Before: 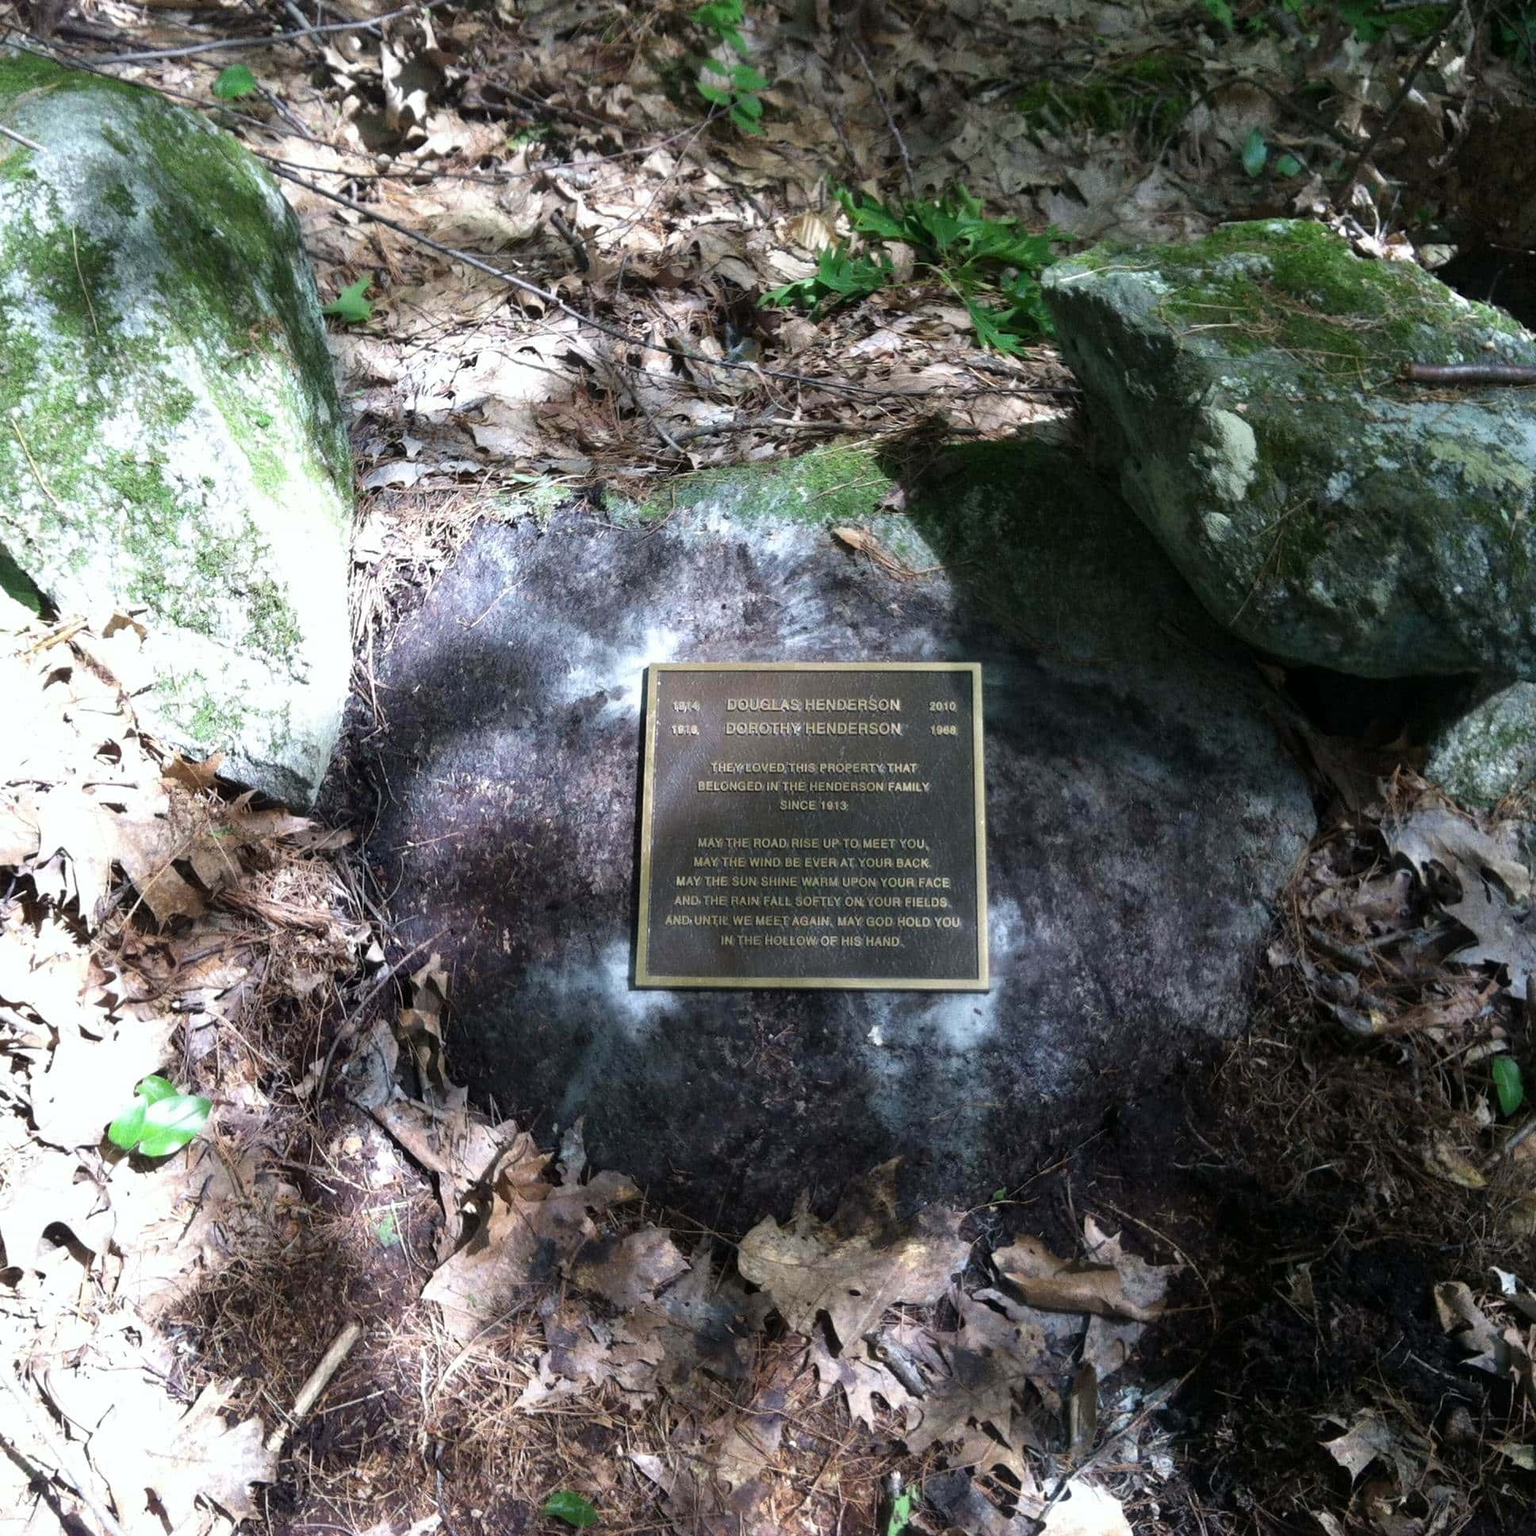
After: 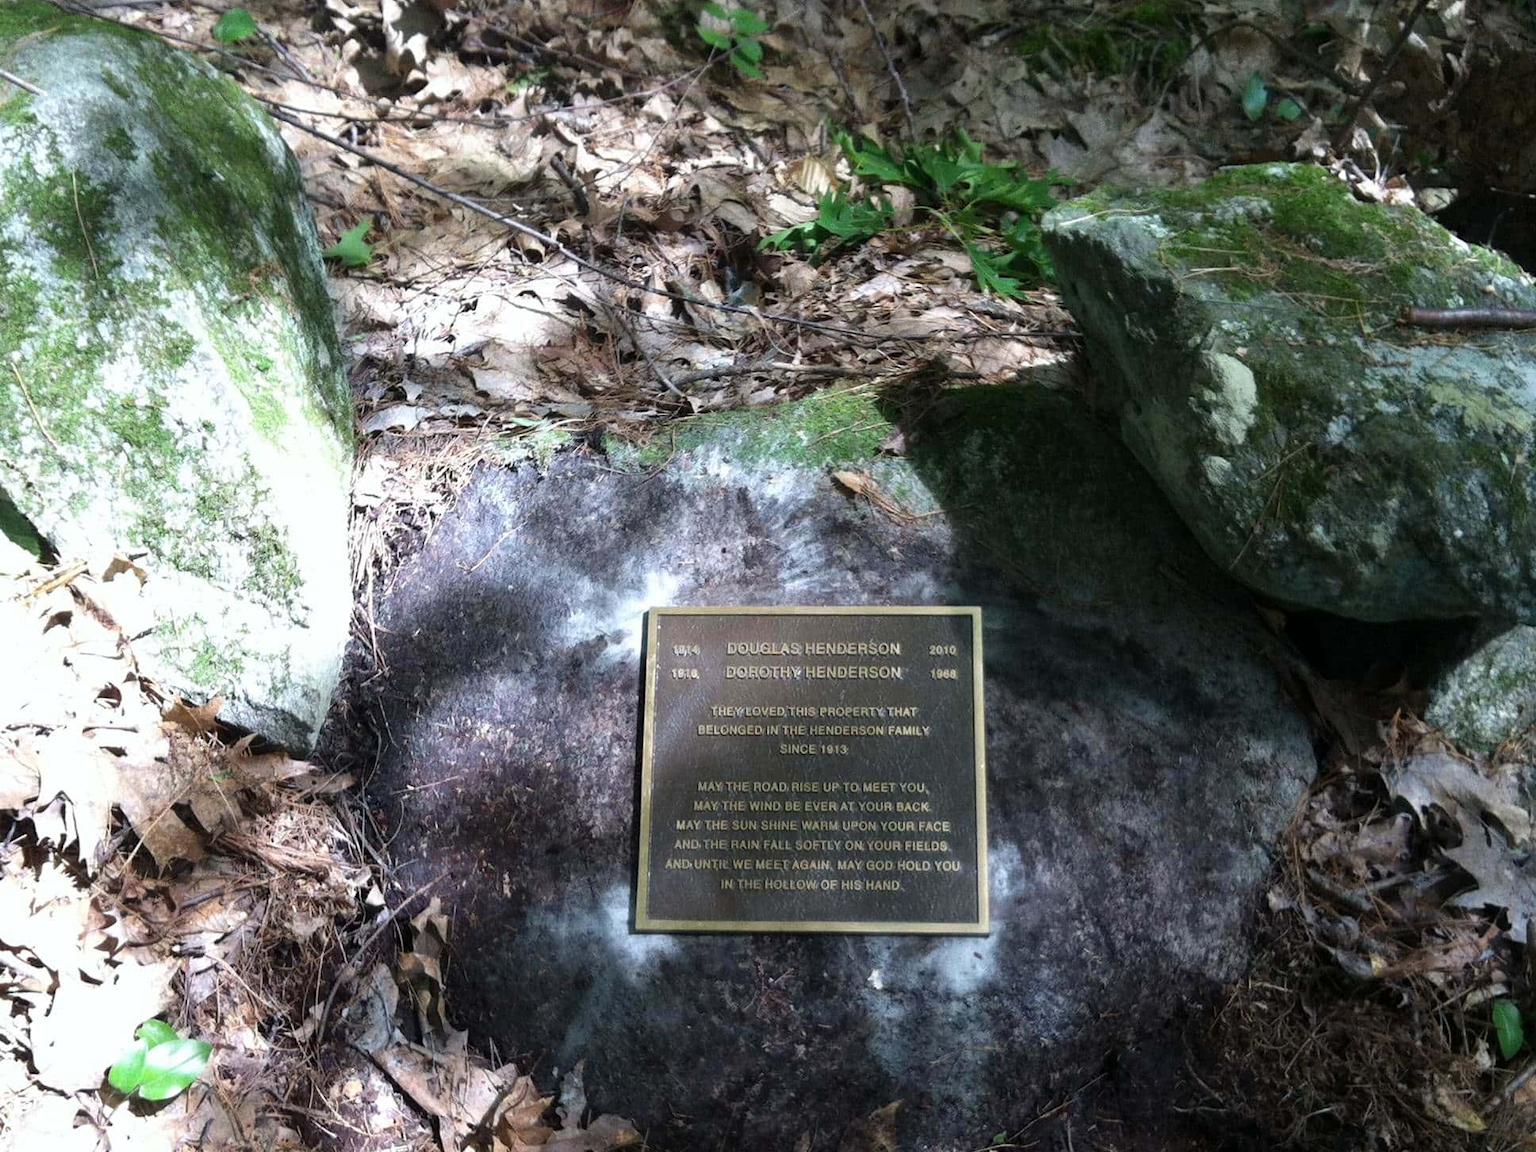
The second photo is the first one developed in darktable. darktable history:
crop: top 3.715%, bottom 21.179%
